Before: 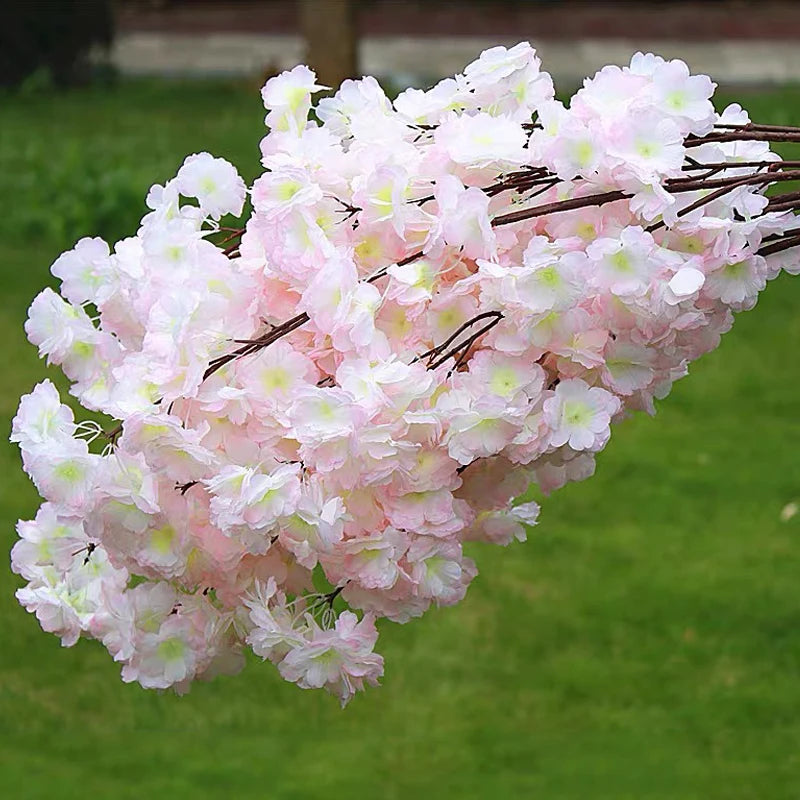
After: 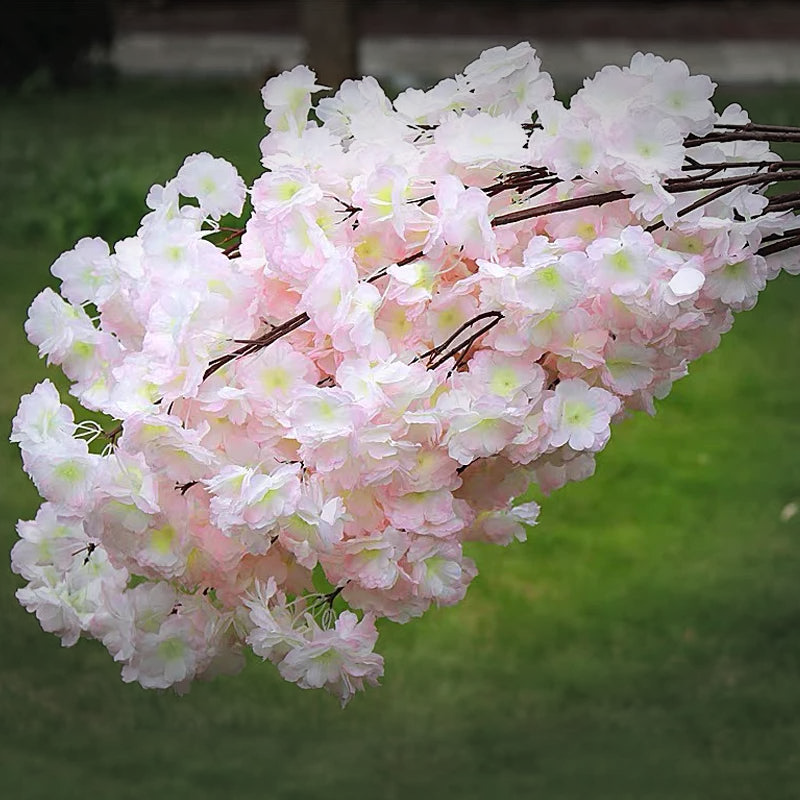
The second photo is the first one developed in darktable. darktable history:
tone equalizer: edges refinement/feathering 500, mask exposure compensation -1.57 EV, preserve details no
vignetting: fall-off start 79.22%, width/height ratio 1.328
